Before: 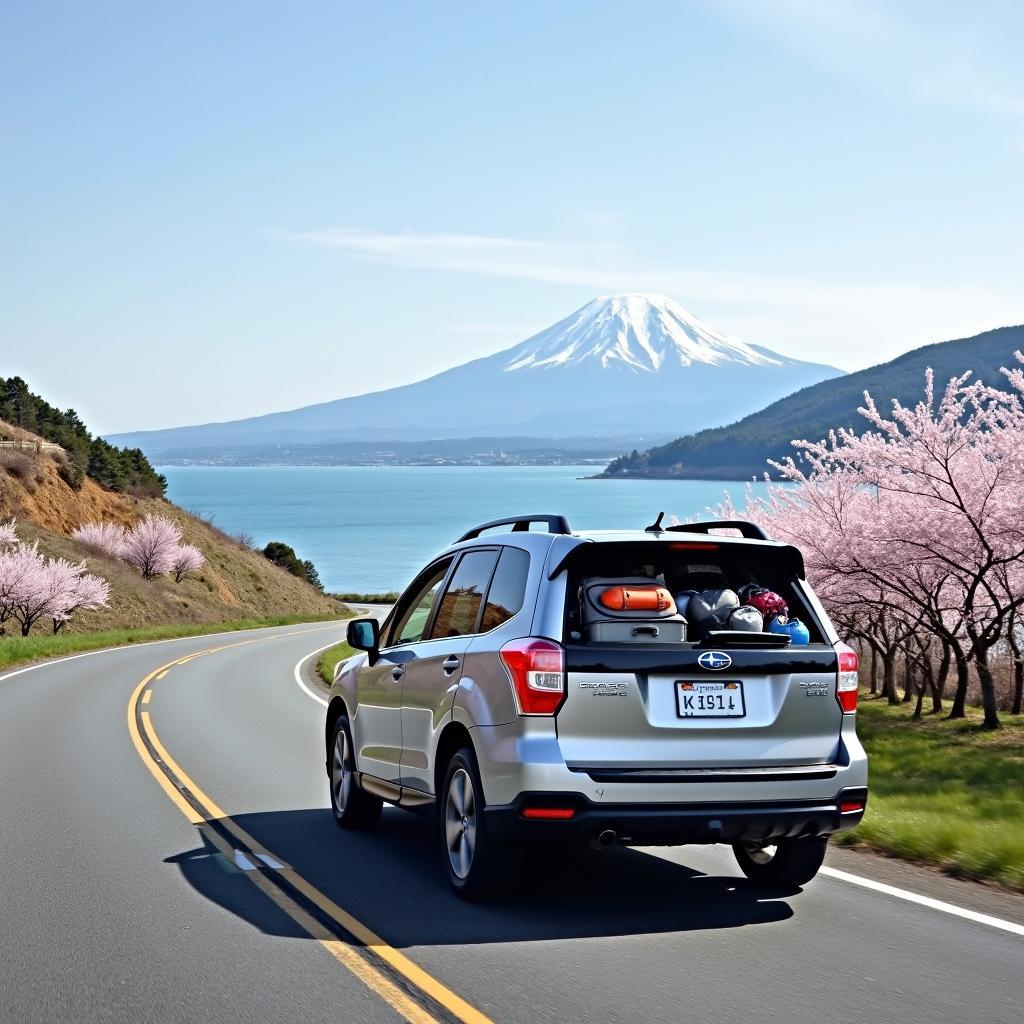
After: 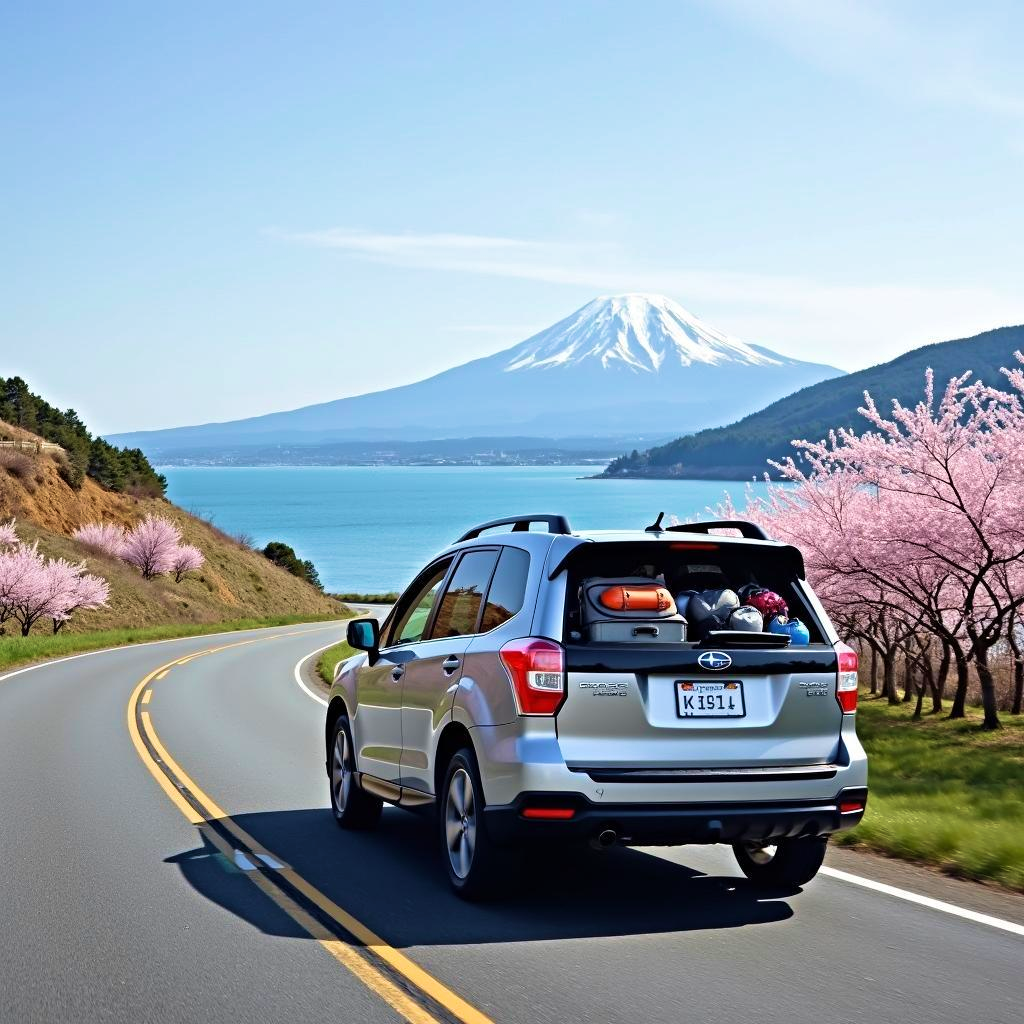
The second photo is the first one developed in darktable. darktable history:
velvia: strength 40.67%
